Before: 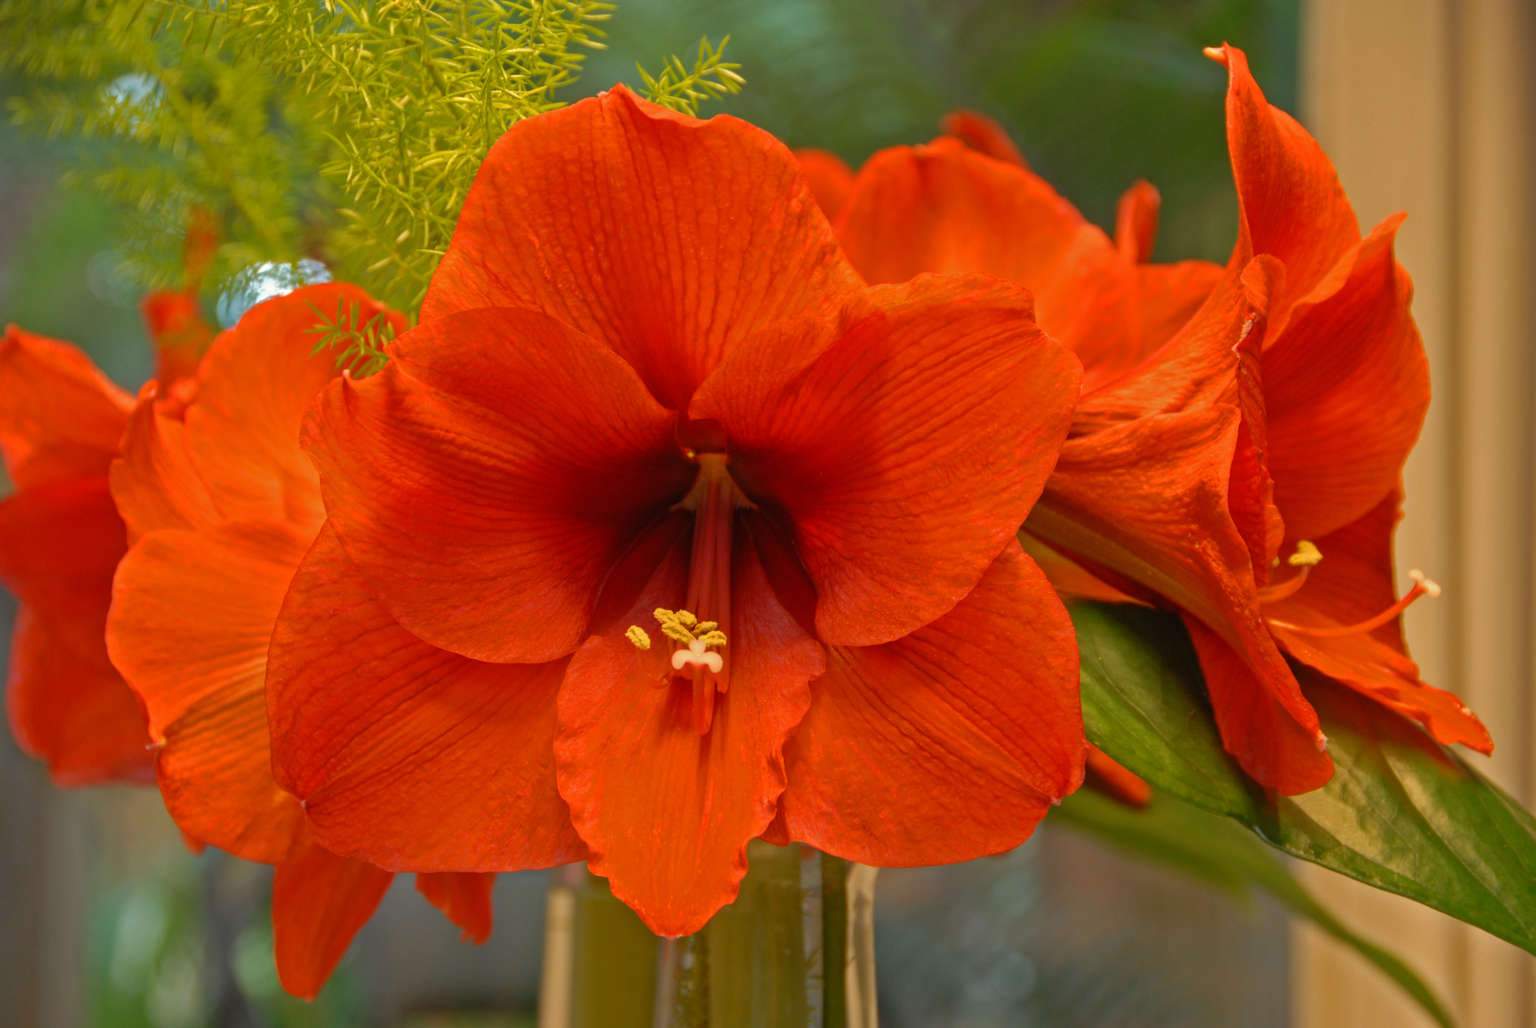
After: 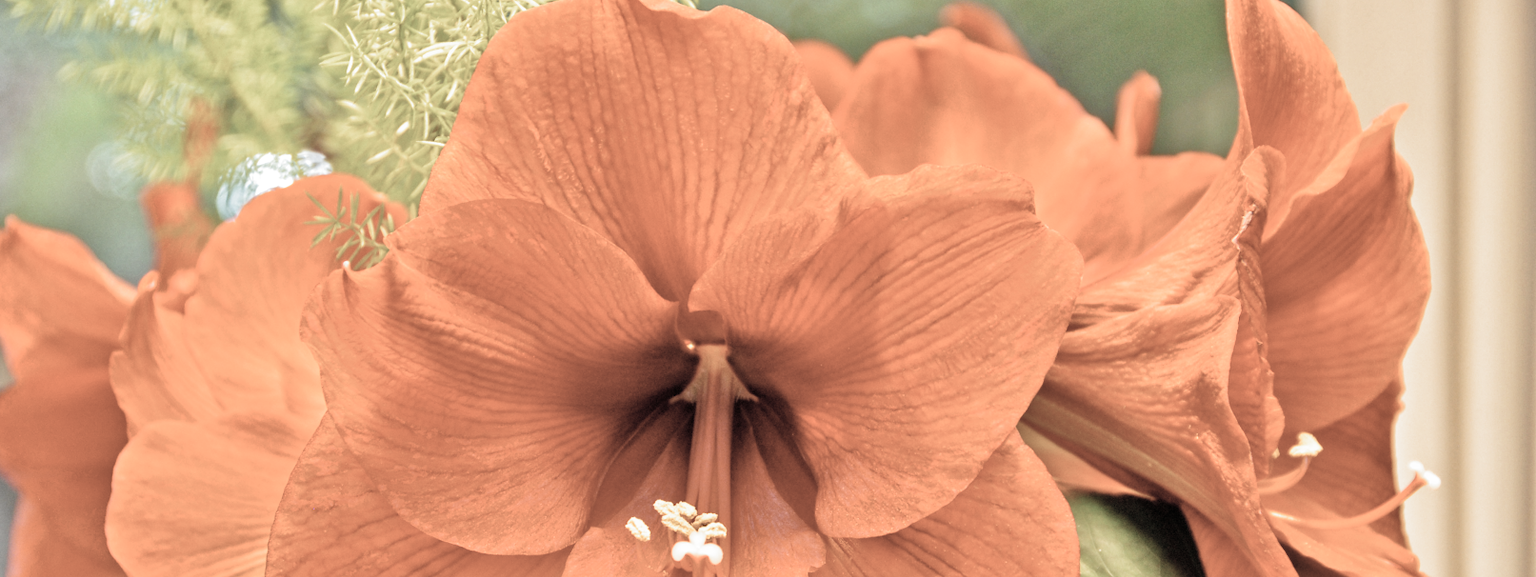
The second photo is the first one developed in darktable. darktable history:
contrast brightness saturation: contrast 0.2, brightness 0.16, saturation 0.22
tone equalizer: -7 EV 0.15 EV, -6 EV 0.6 EV, -5 EV 1.15 EV, -4 EV 1.33 EV, -3 EV 1.15 EV, -2 EV 0.6 EV, -1 EV 0.15 EV, mask exposure compensation -0.5 EV
filmic rgb: black relative exposure -8.2 EV, white relative exposure 2.2 EV, threshold 3 EV, hardness 7.11, latitude 75%, contrast 1.325, highlights saturation mix -2%, shadows ↔ highlights balance 30%, preserve chrominance no, color science v5 (2021), contrast in shadows safe, contrast in highlights safe, enable highlight reconstruction true
crop and rotate: top 10.605%, bottom 33.274%
exposure: black level correction 0, exposure 0.5 EV, compensate highlight preservation false
color zones: curves: ch1 [(0, 0.153) (0.143, 0.15) (0.286, 0.151) (0.429, 0.152) (0.571, 0.152) (0.714, 0.151) (0.857, 0.151) (1, 0.153)]
shadows and highlights: shadows 32, highlights -32, soften with gaussian
